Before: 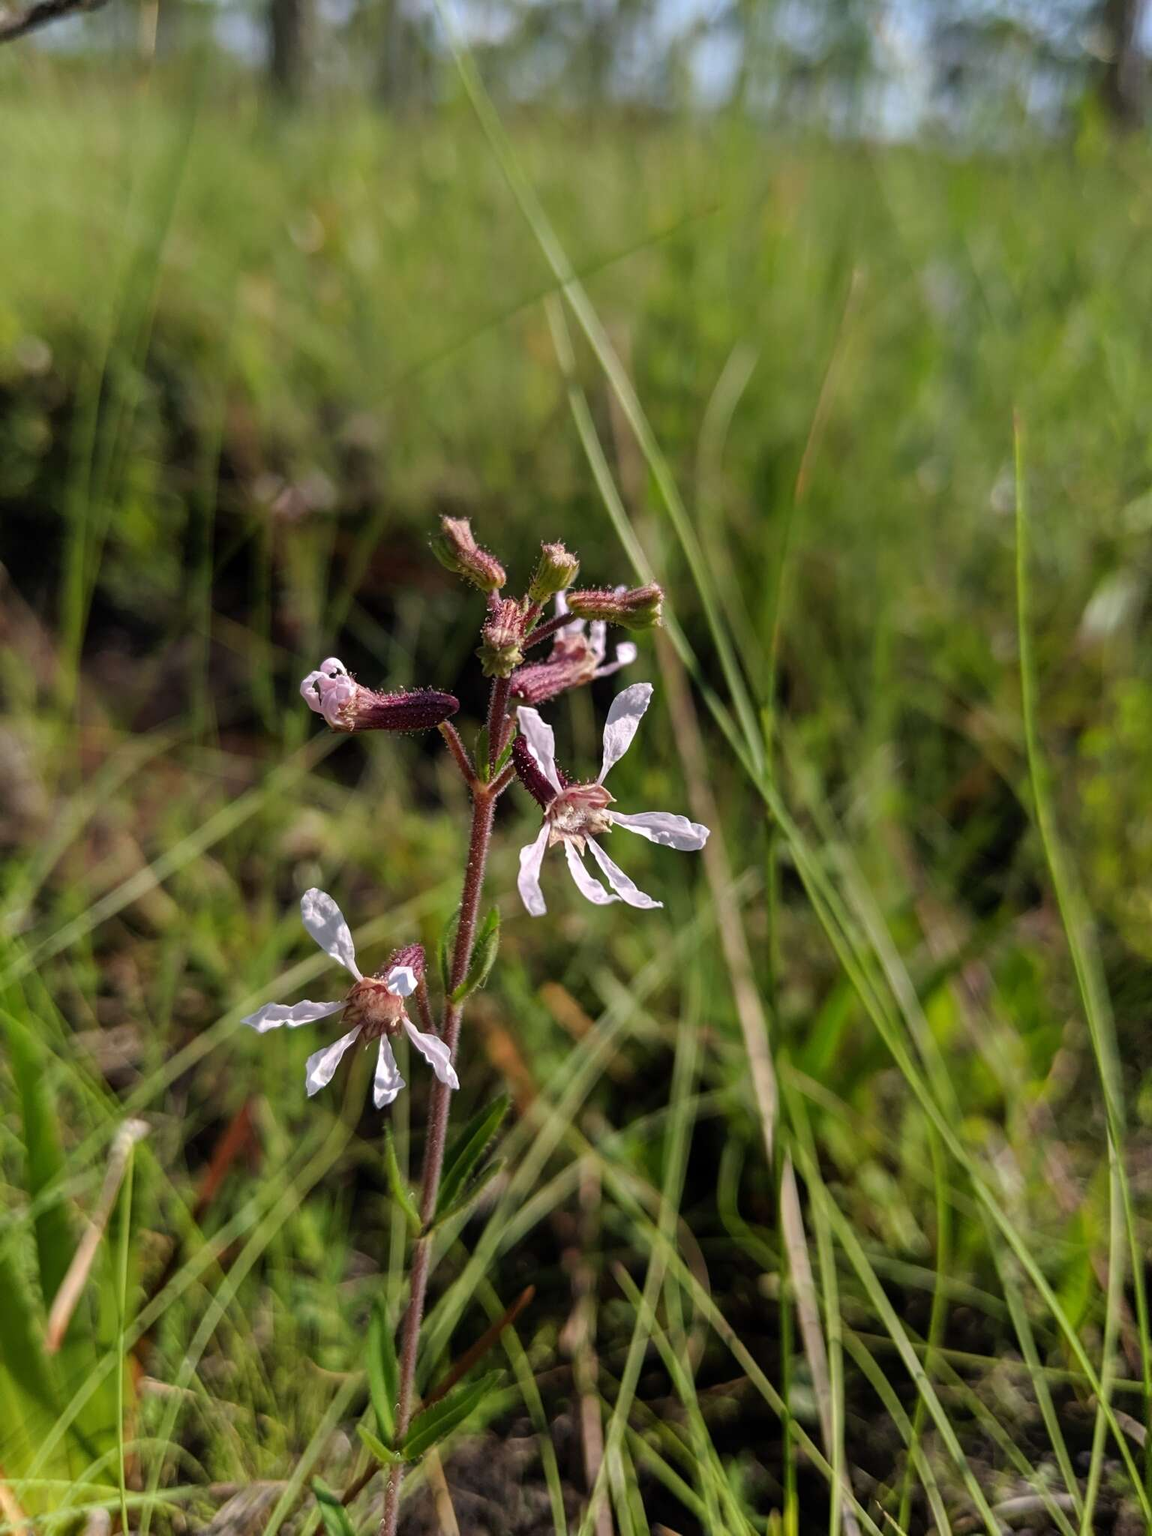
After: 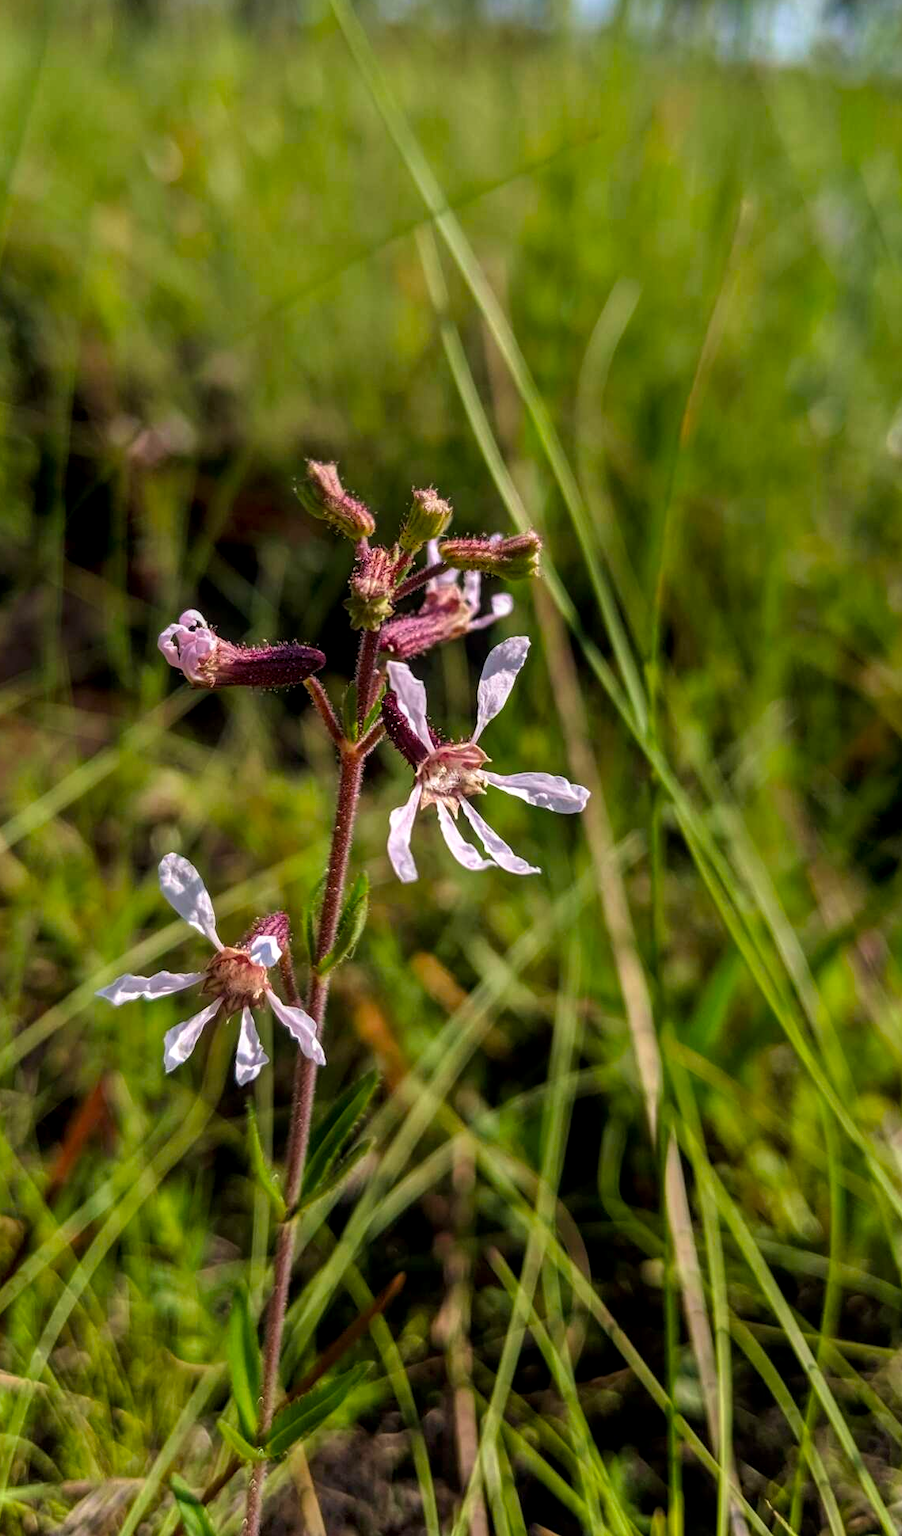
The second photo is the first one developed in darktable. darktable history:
color balance: output saturation 120%
crop and rotate: left 13.15%, top 5.251%, right 12.609%
tone equalizer: on, module defaults
velvia: on, module defaults
local contrast: on, module defaults
